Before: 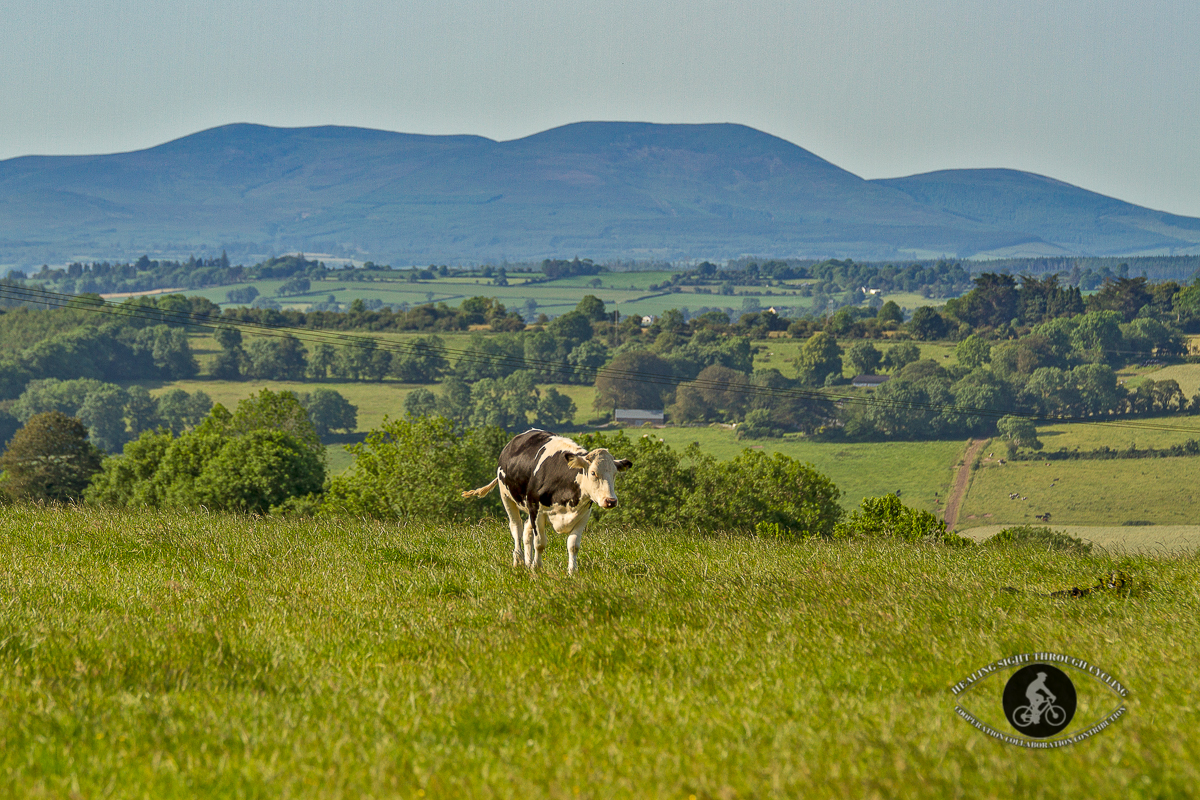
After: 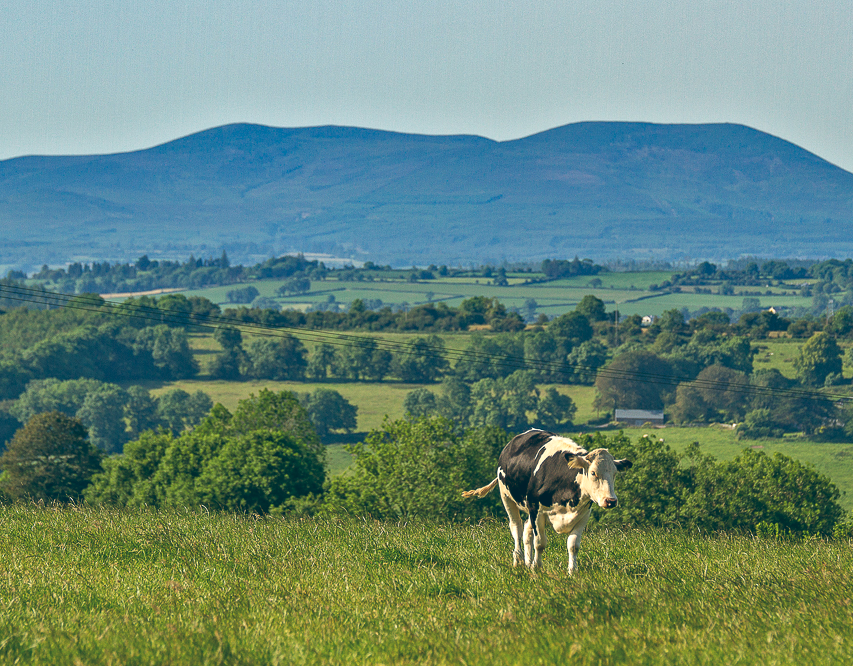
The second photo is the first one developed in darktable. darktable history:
color balance: lift [1.016, 0.983, 1, 1.017], gamma [0.958, 1, 1, 1], gain [0.981, 1.007, 0.993, 1.002], input saturation 118.26%, contrast 13.43%, contrast fulcrum 21.62%, output saturation 82.76%
crop: right 28.885%, bottom 16.626%
